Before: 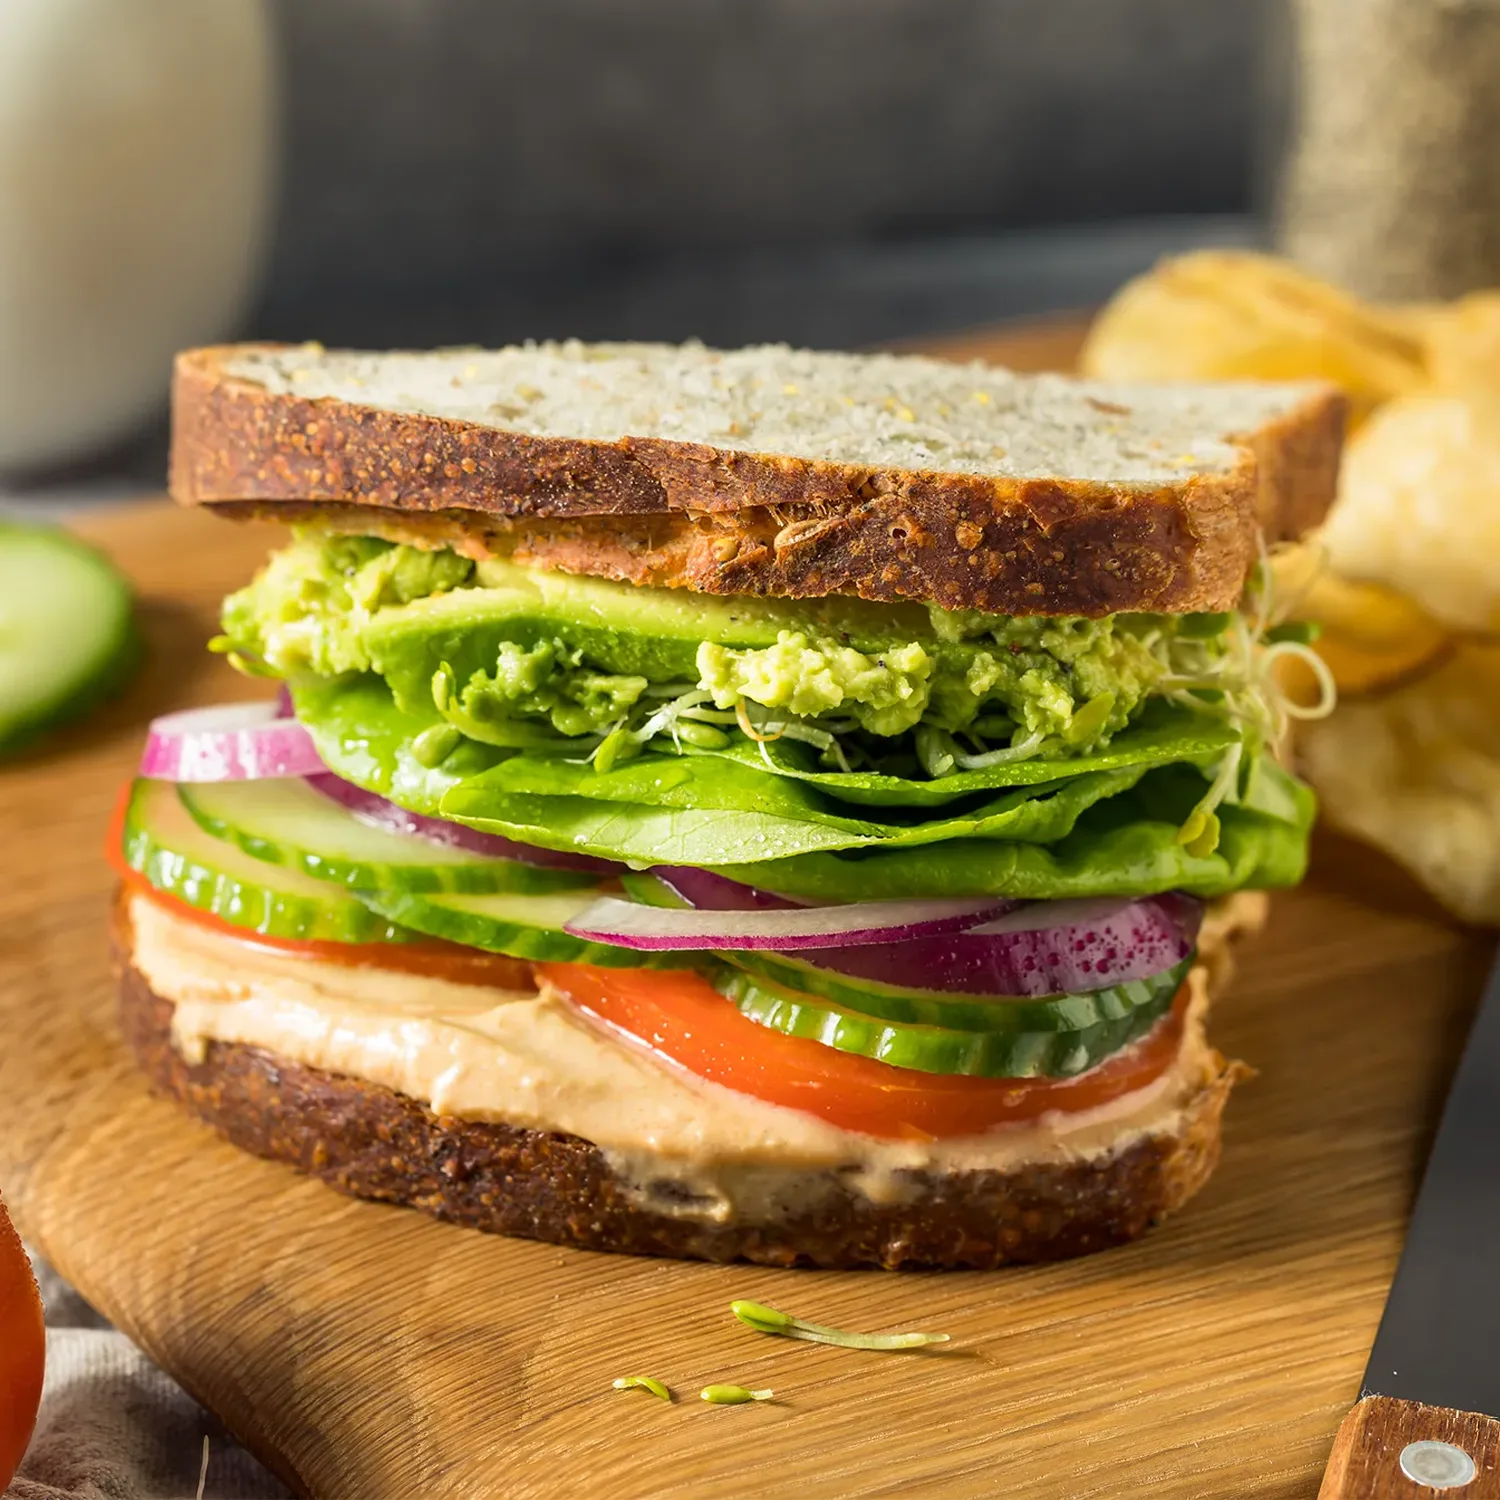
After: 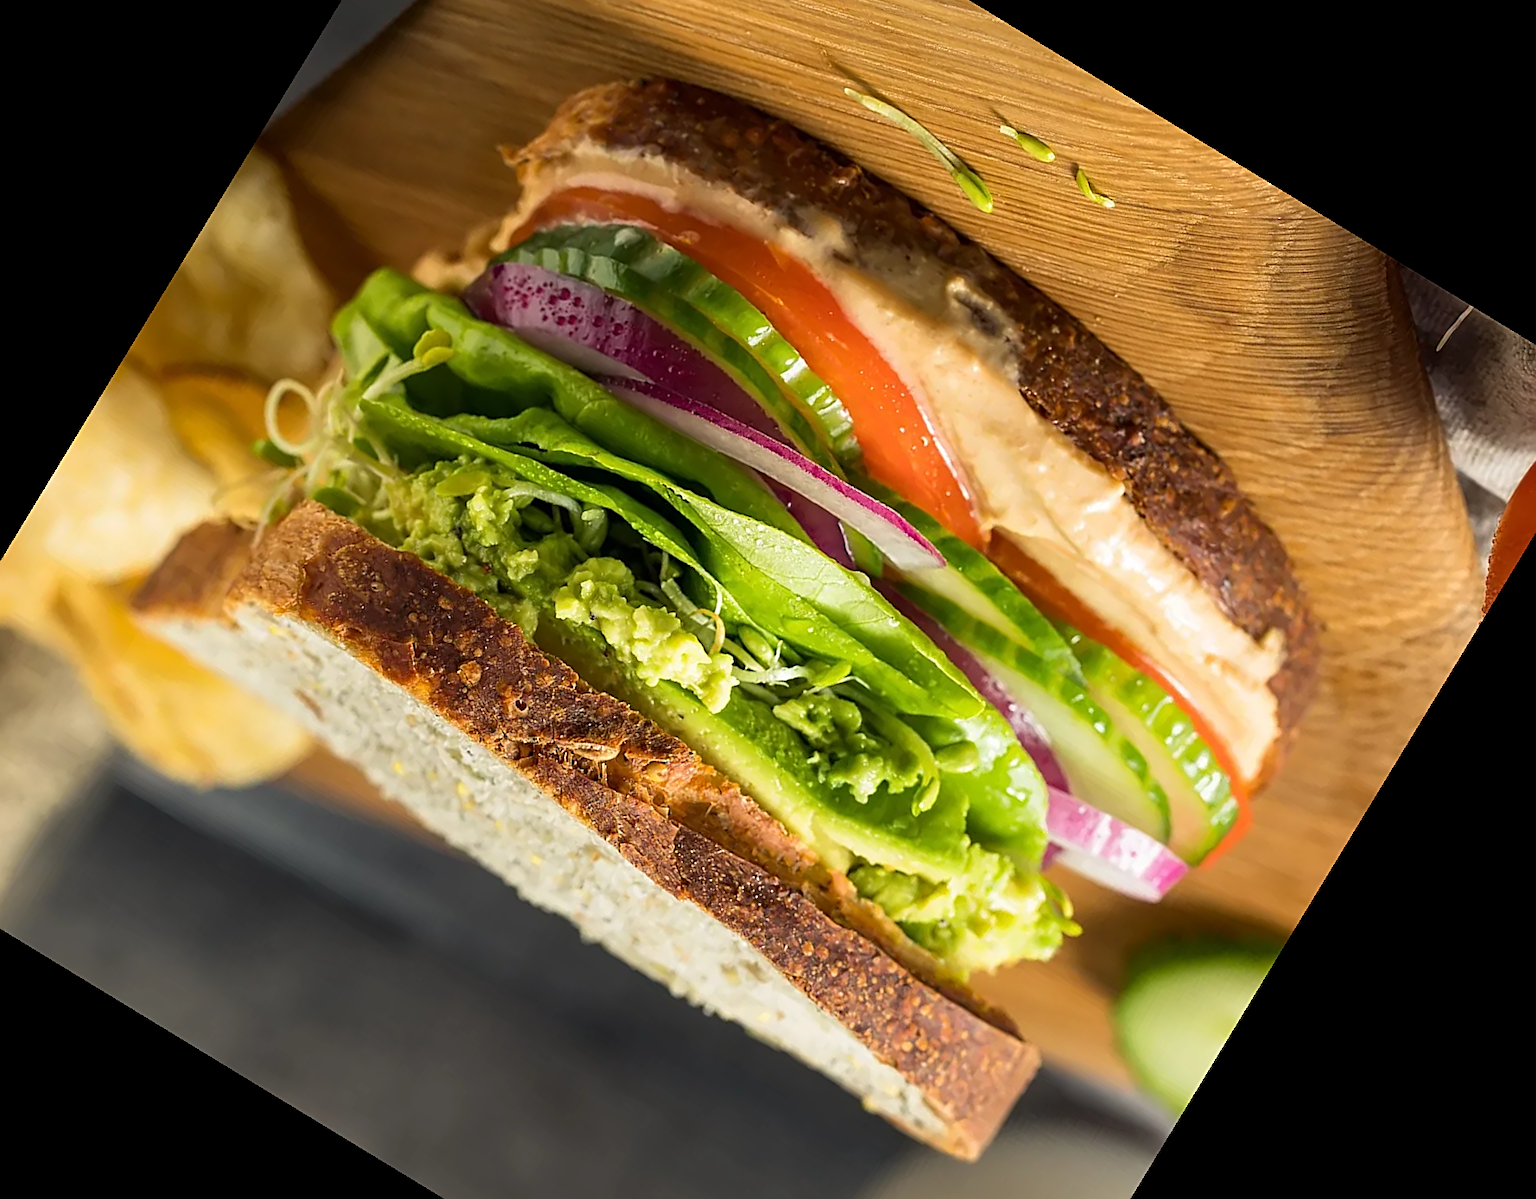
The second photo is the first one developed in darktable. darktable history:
sharpen: on, module defaults
crop and rotate: angle 148.68°, left 9.111%, top 15.603%, right 4.588%, bottom 17.041%
